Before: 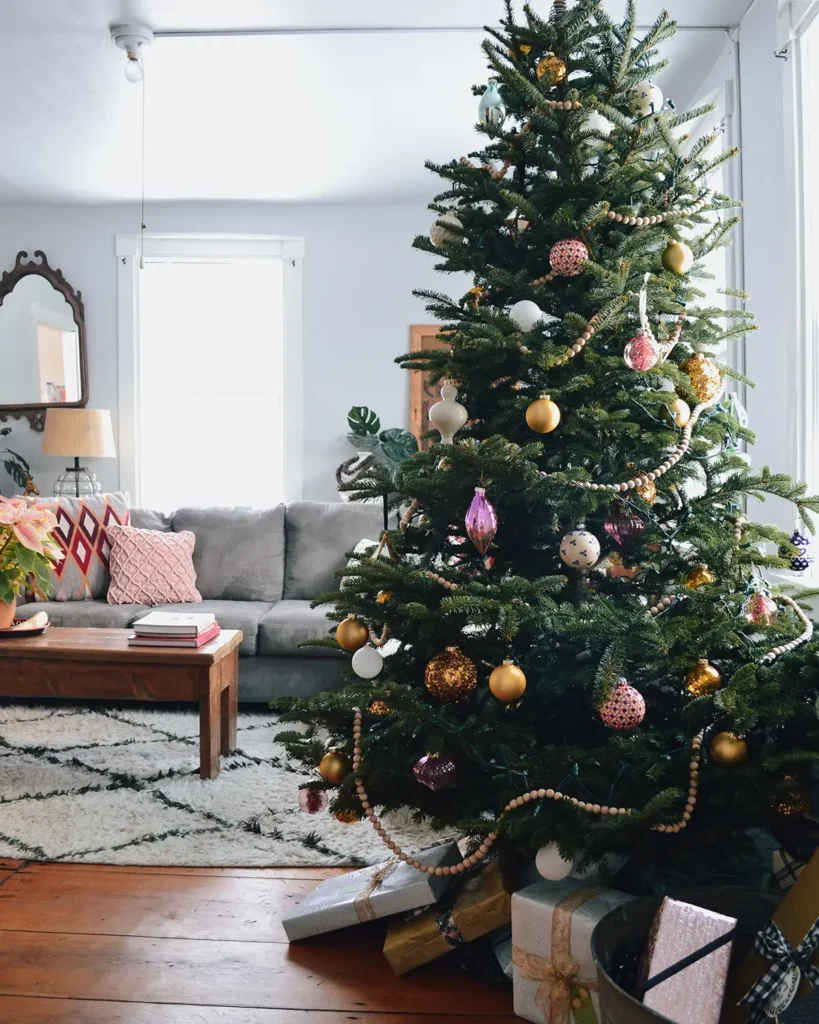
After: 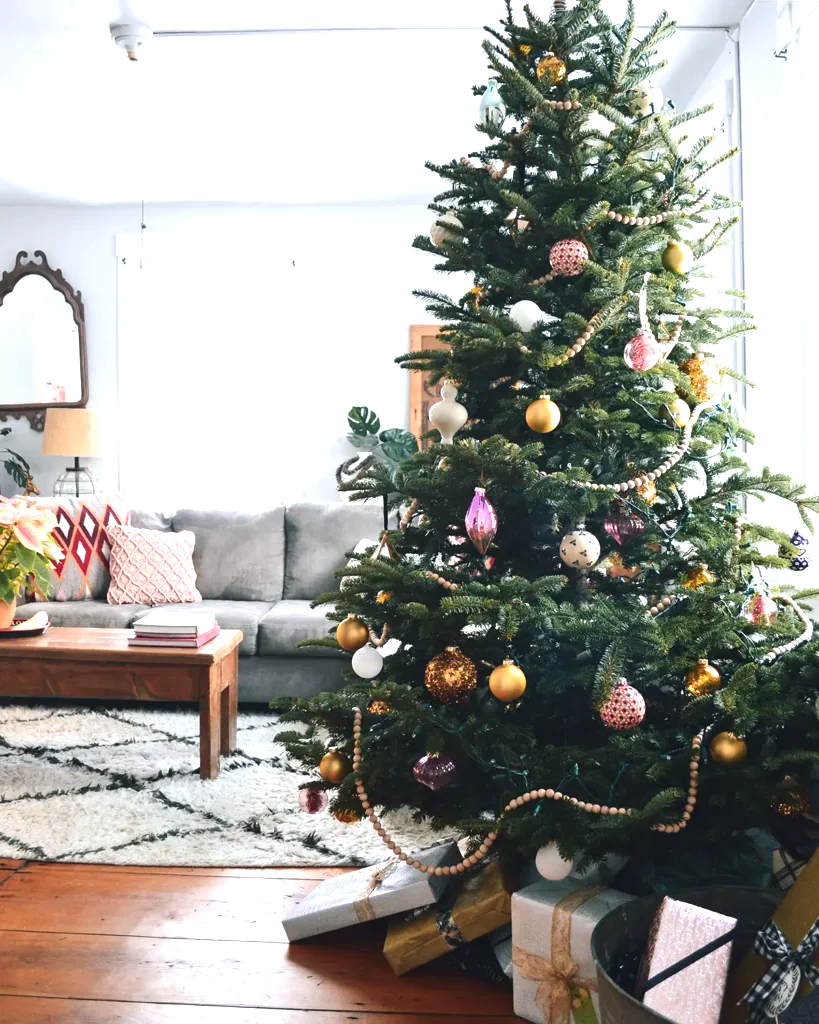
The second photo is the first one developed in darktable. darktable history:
exposure: black level correction 0, exposure 0.894 EV, compensate exposure bias true, compensate highlight preservation false
tone equalizer: on, module defaults
